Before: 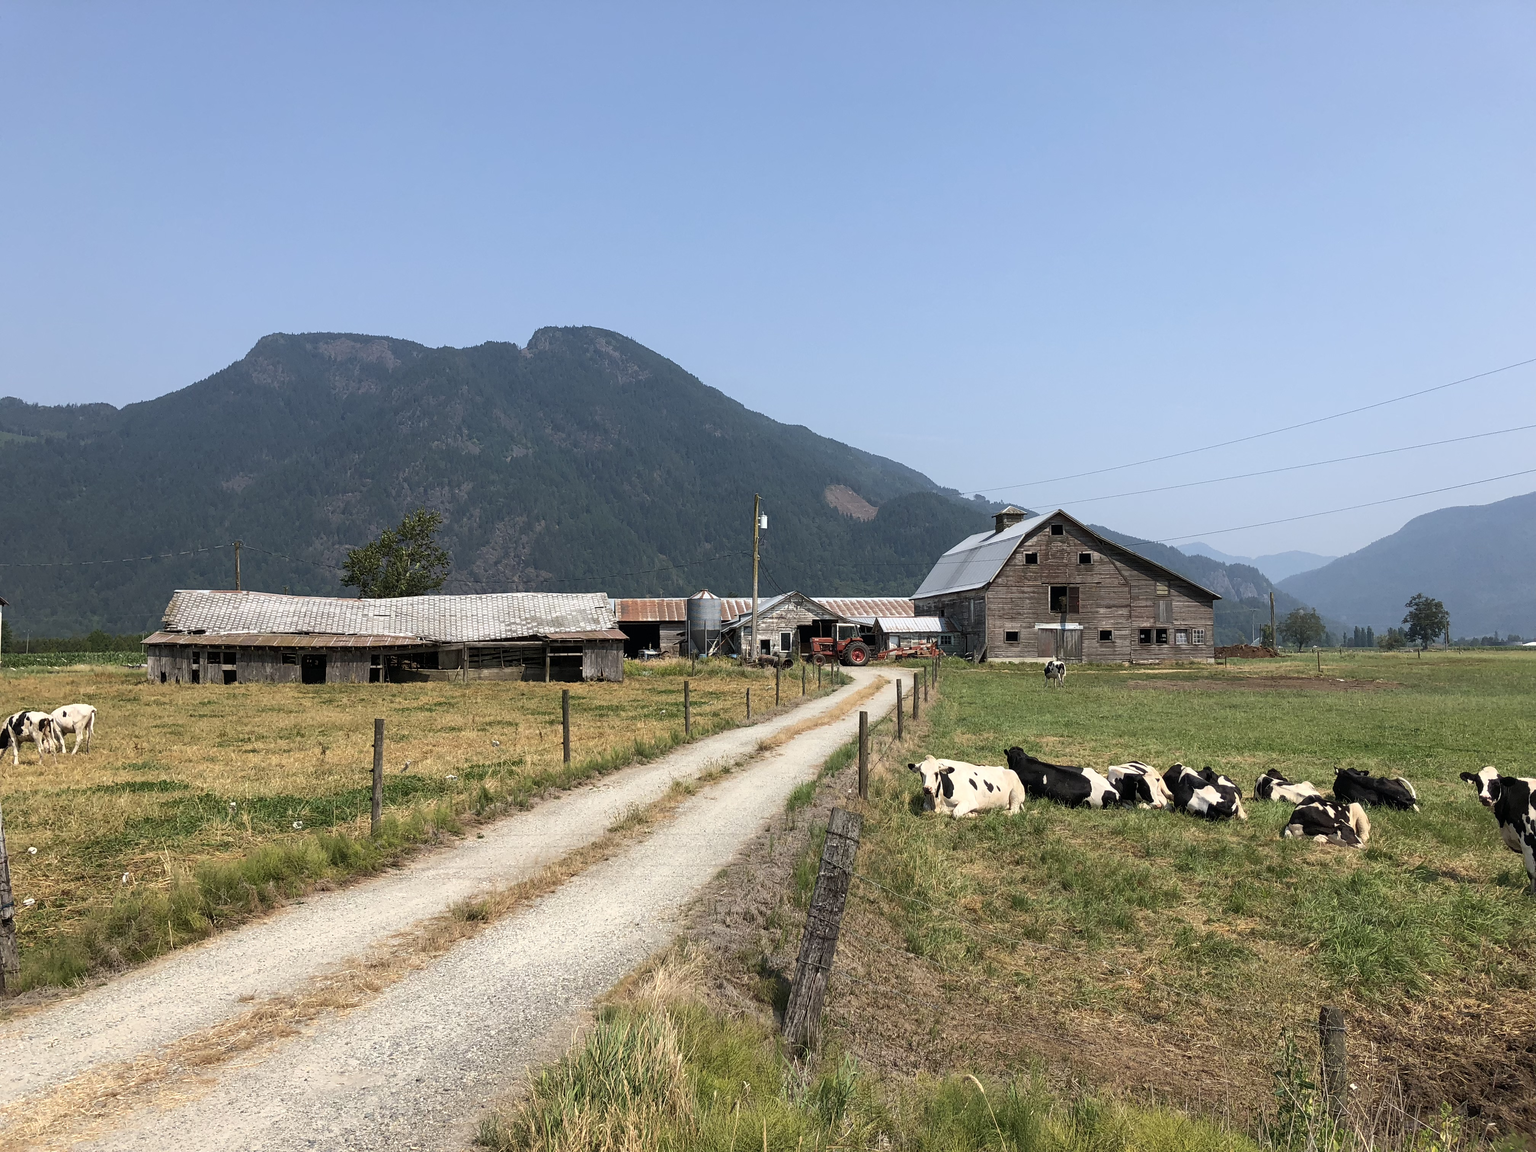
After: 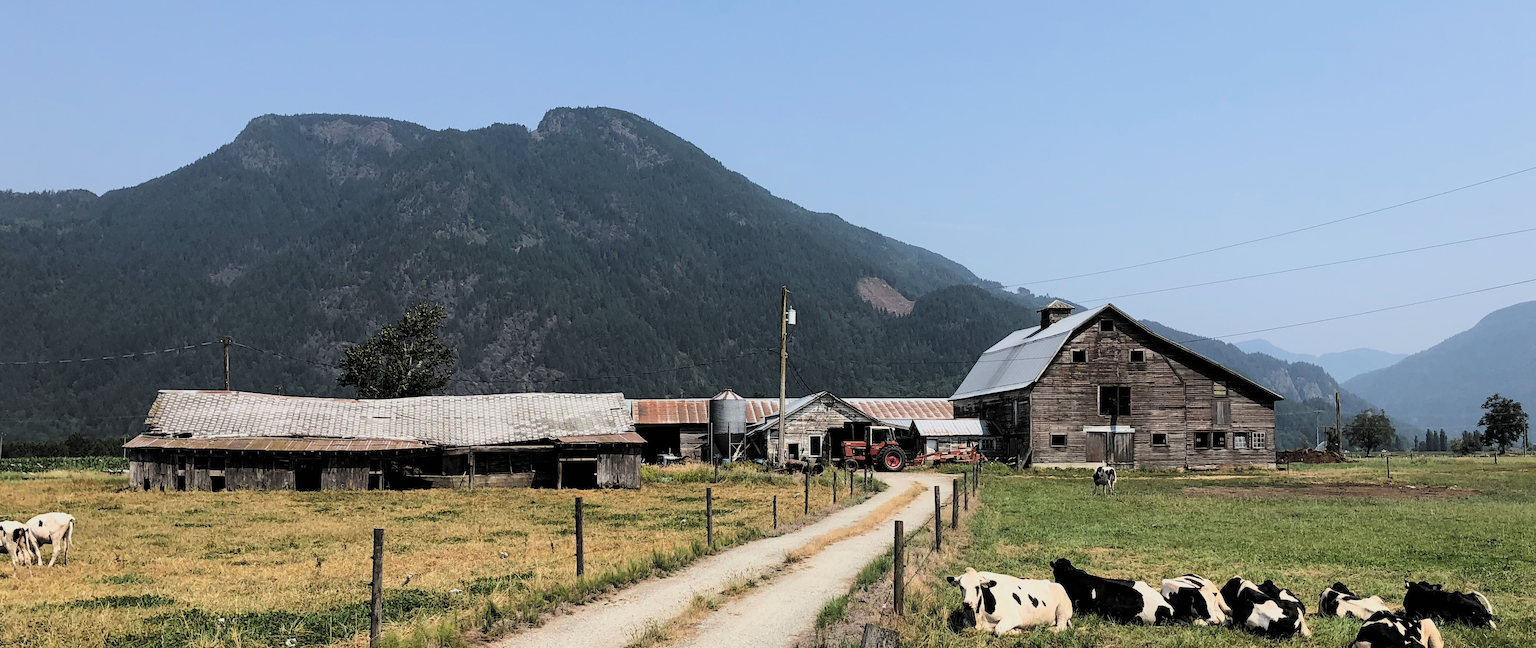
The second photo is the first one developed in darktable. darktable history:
filmic rgb: black relative exposure -5.12 EV, white relative exposure 3.97 EV, threshold 3 EV, hardness 2.88, contrast 1.402, highlights saturation mix -28.63%, color science v6 (2022), enable highlight reconstruction true
crop: left 1.764%, top 19.722%, right 5.136%, bottom 27.896%
